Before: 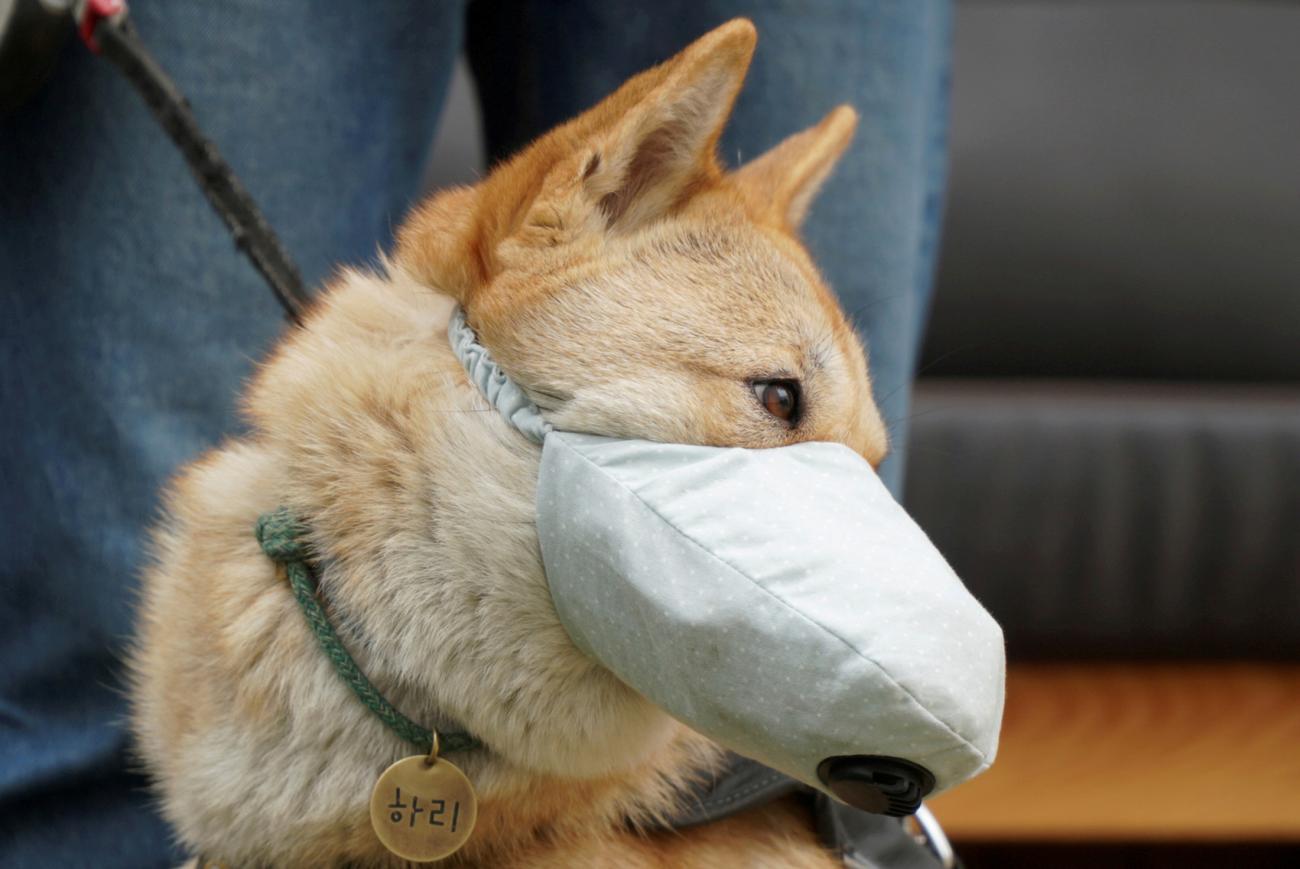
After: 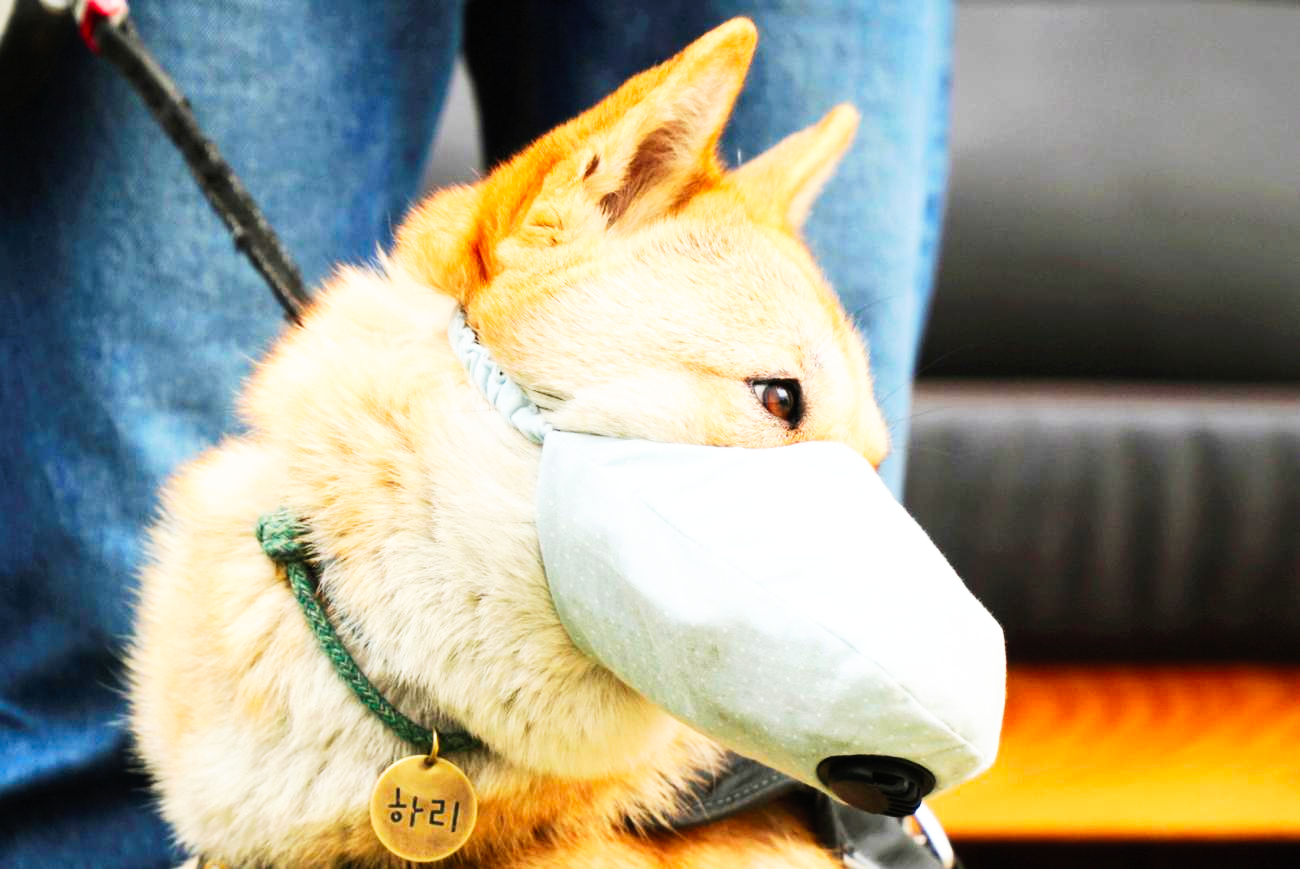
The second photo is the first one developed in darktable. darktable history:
base curve: curves: ch0 [(0, 0) (0.007, 0.004) (0.027, 0.03) (0.046, 0.07) (0.207, 0.54) (0.442, 0.872) (0.673, 0.972) (1, 1)], preserve colors none
sharpen: radius 5.325, amount 0.312, threshold 26.433
contrast brightness saturation: contrast 0.2, brightness 0.16, saturation 0.22
